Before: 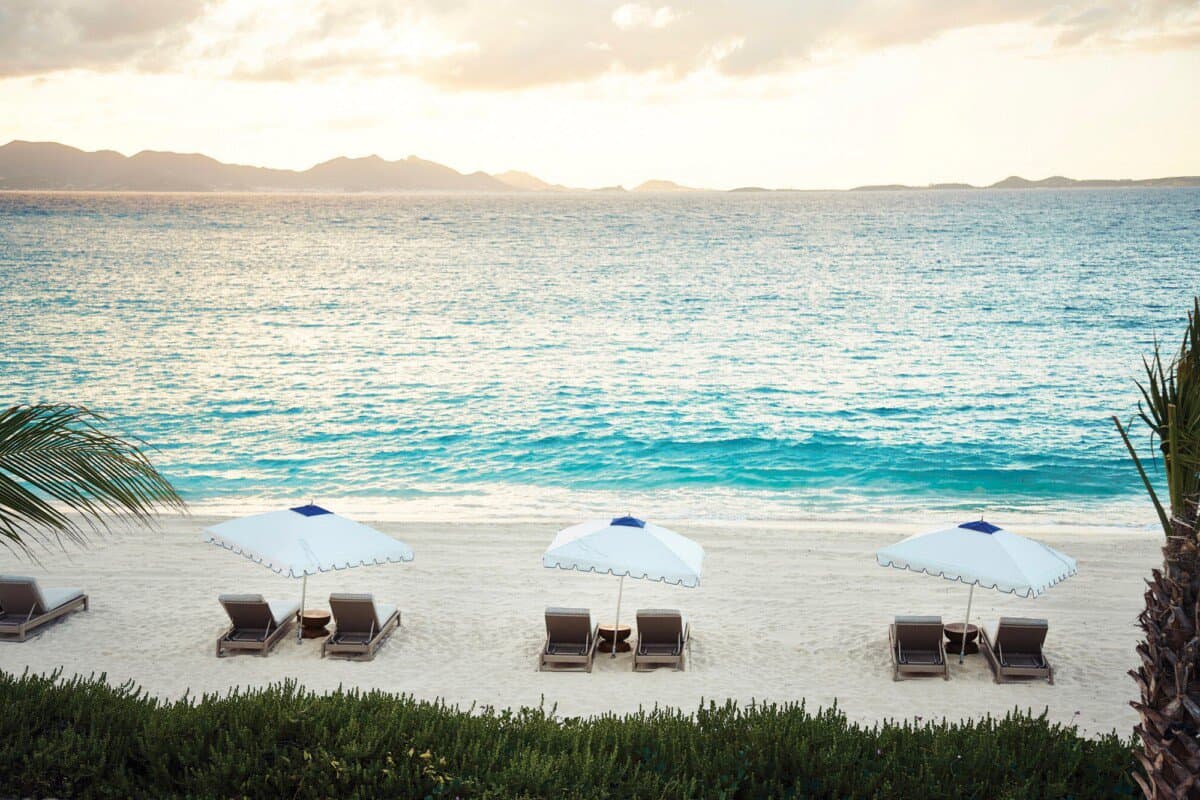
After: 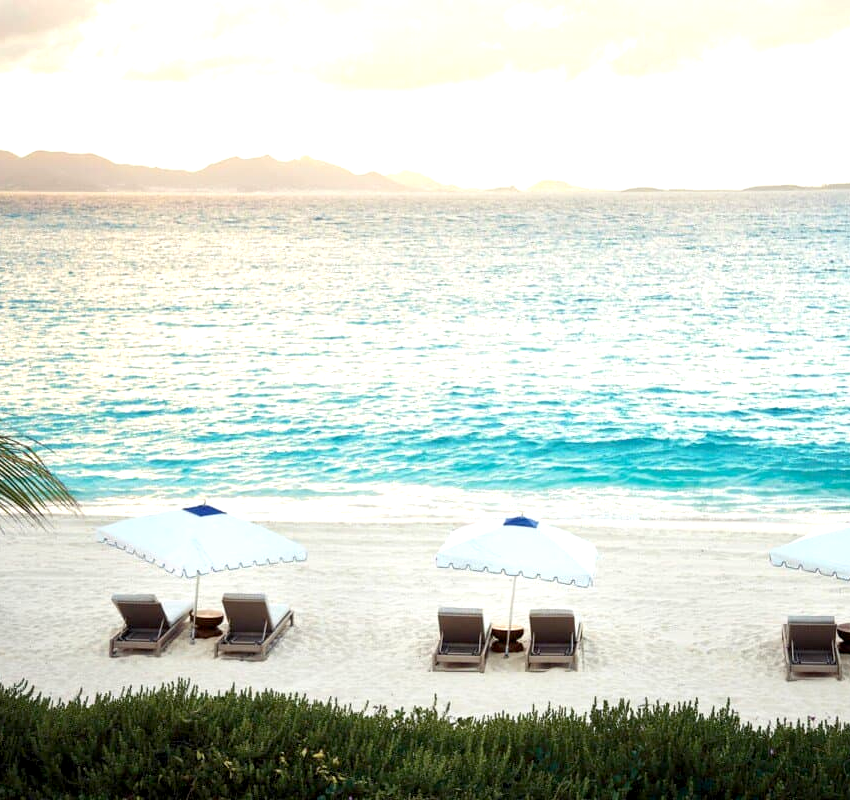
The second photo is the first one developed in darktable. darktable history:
exposure: black level correction 0.005, exposure 0.42 EV, compensate highlight preservation false
crop and rotate: left 8.986%, right 20.176%
